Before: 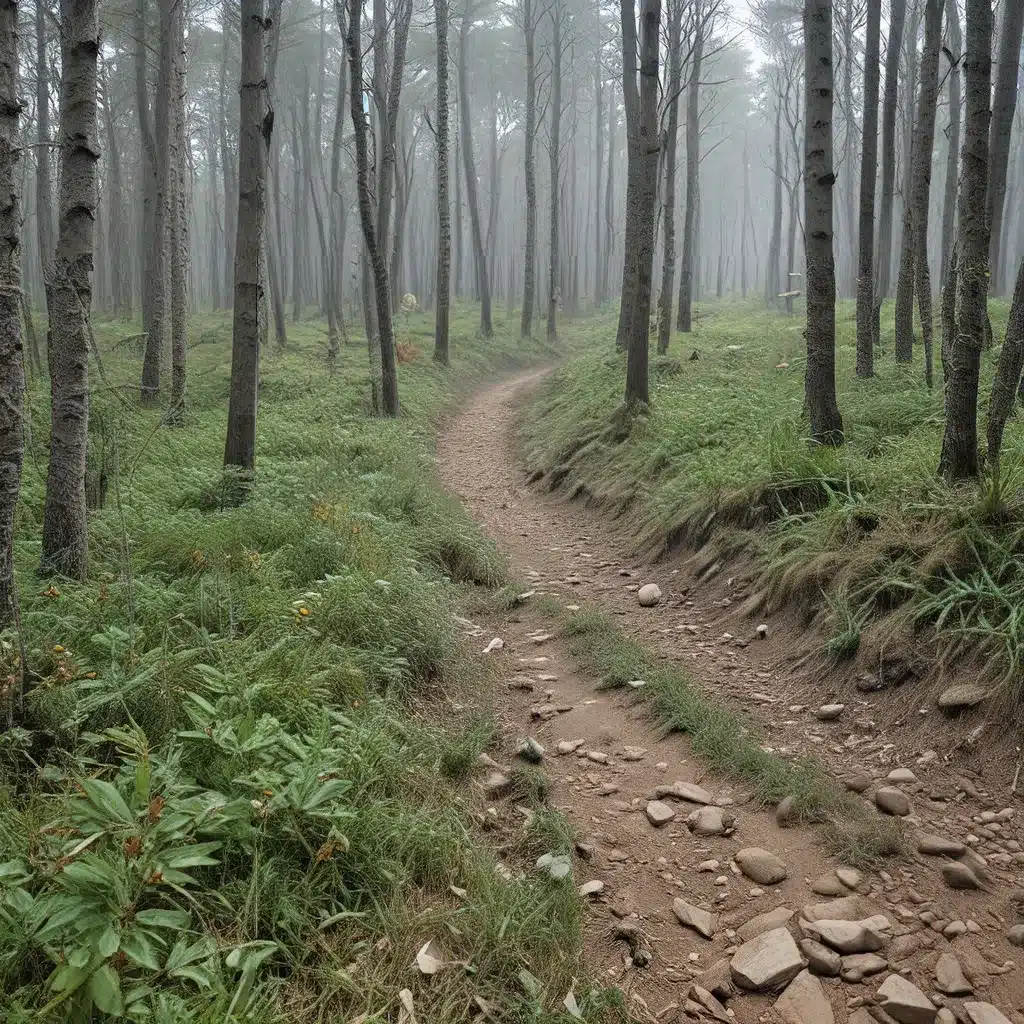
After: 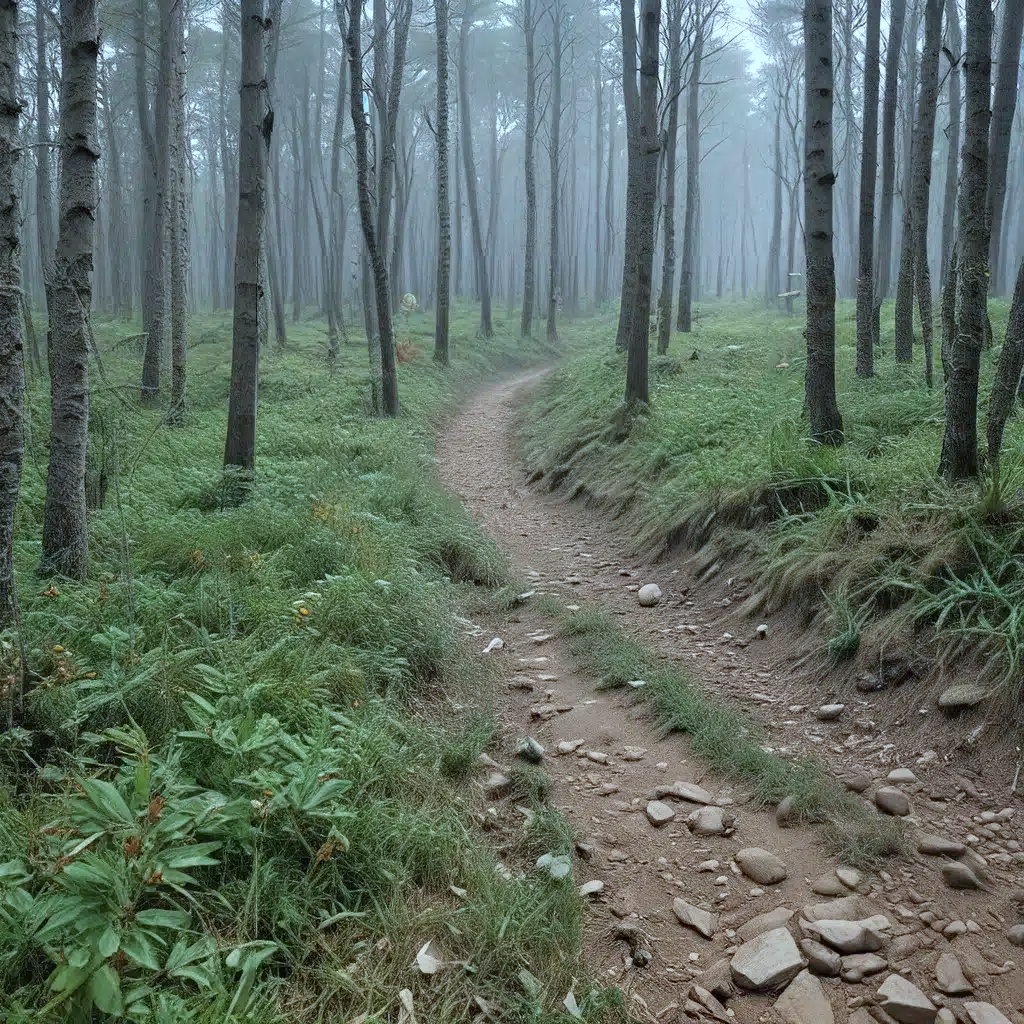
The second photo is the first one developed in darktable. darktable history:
color calibration: illuminant F (fluorescent), F source F9 (Cool White Deluxe 4150 K) – high CRI, x 0.374, y 0.373, temperature 4157.46 K
